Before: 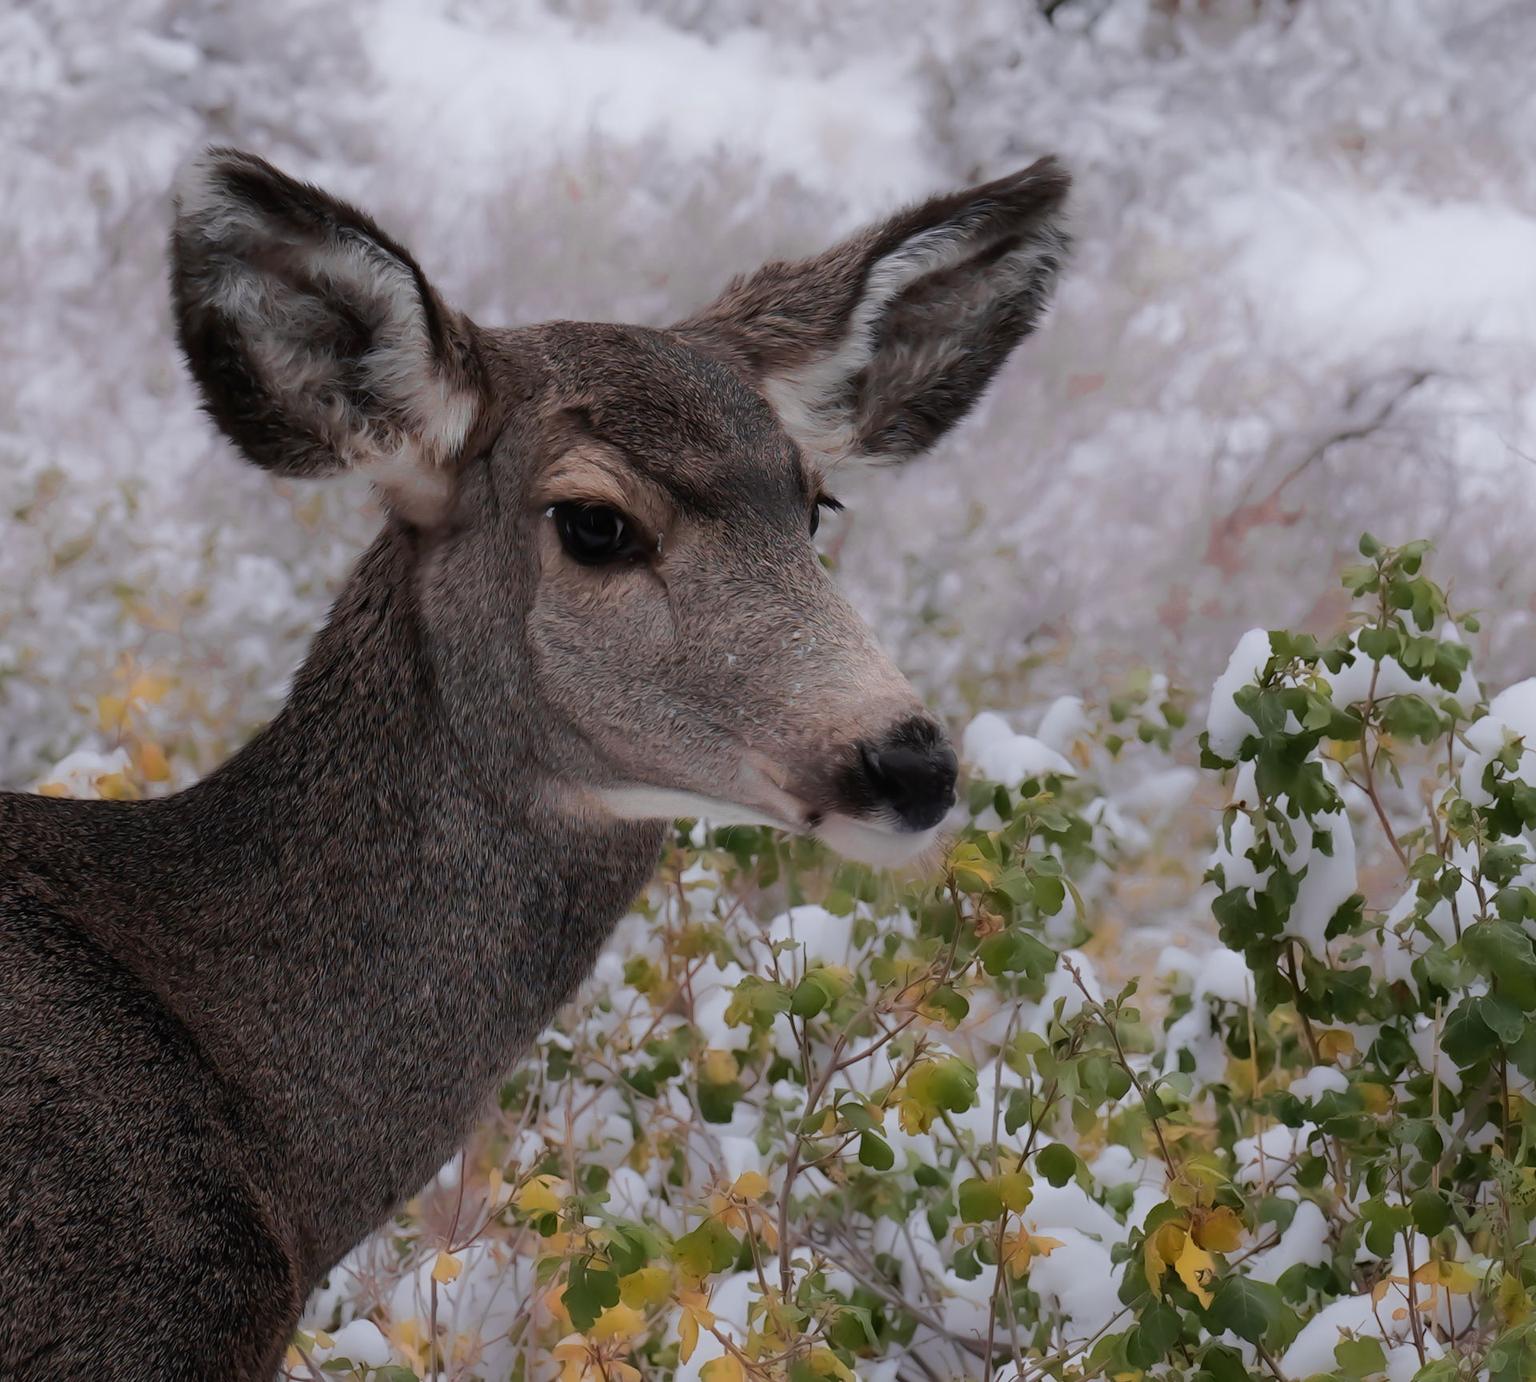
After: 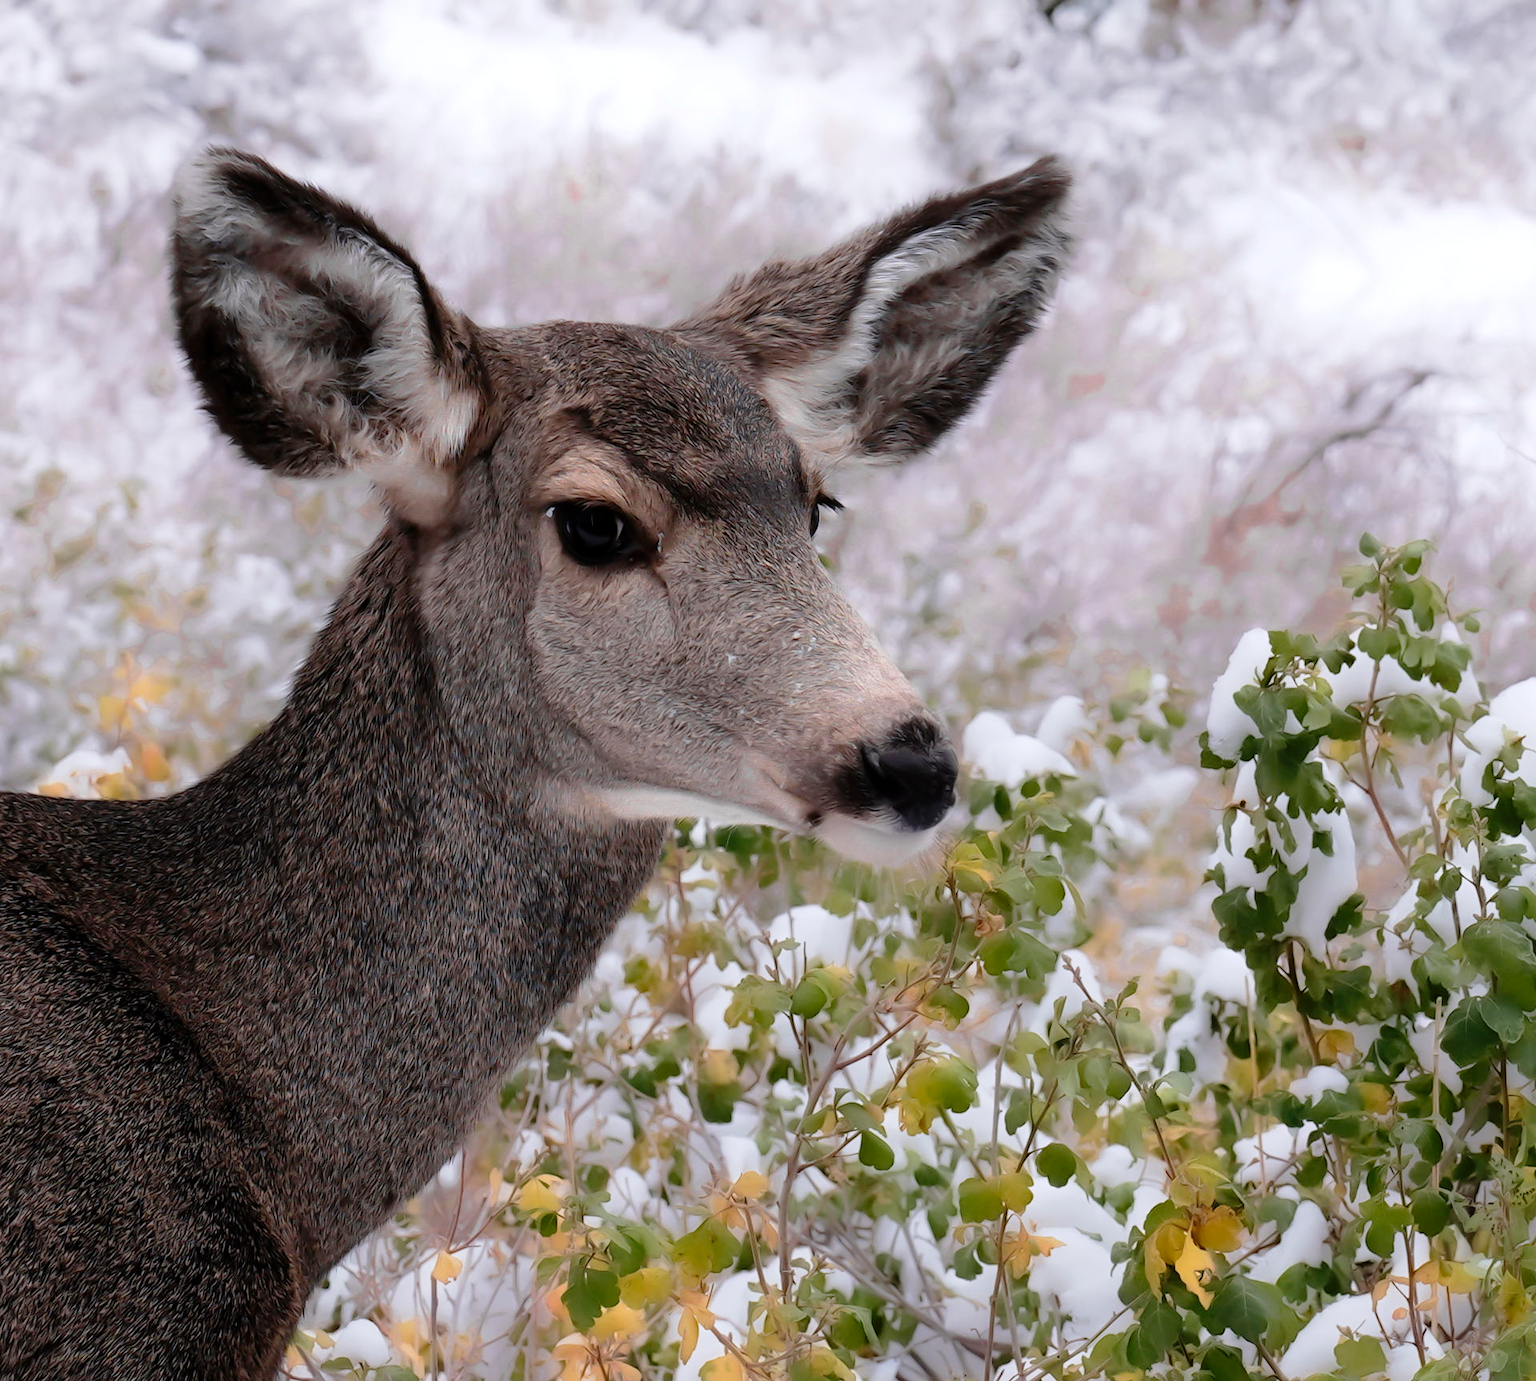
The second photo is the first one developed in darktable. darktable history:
exposure: black level correction 0, exposure 0.5 EV, compensate highlight preservation false
tone curve: curves: ch0 [(0.024, 0) (0.075, 0.034) (0.145, 0.098) (0.257, 0.259) (0.408, 0.45) (0.611, 0.64) (0.81, 0.857) (1, 1)]; ch1 [(0, 0) (0.287, 0.198) (0.501, 0.506) (0.56, 0.57) (0.712, 0.777) (0.976, 0.992)]; ch2 [(0, 0) (0.5, 0.5) (0.523, 0.552) (0.59, 0.603) (0.681, 0.754) (1, 1)], preserve colors none
